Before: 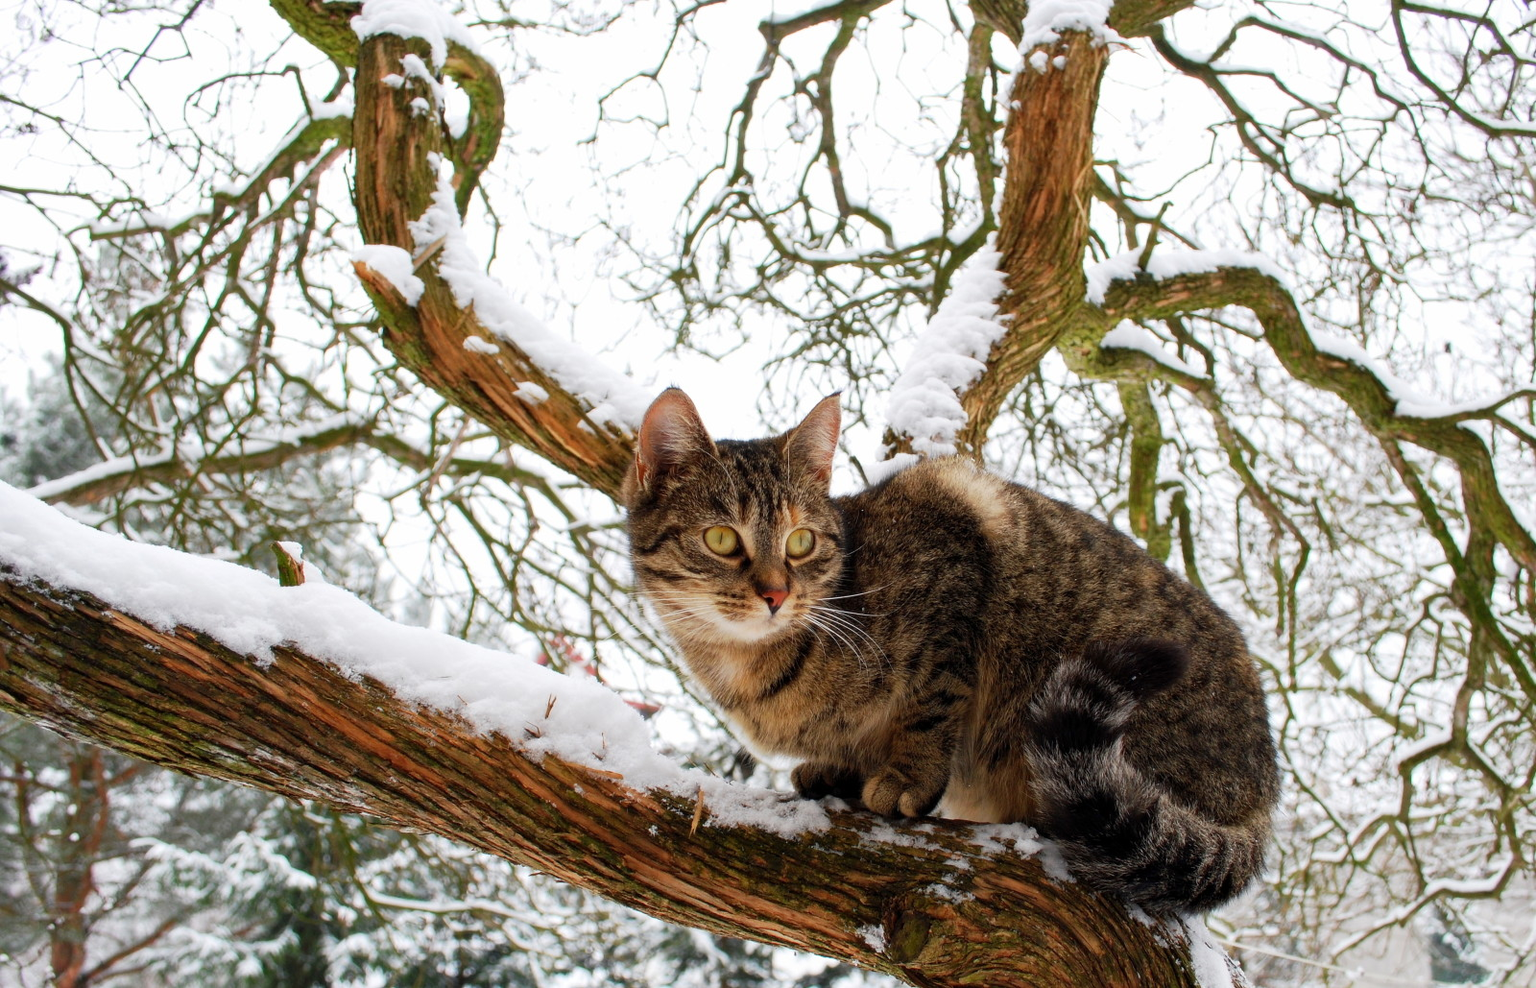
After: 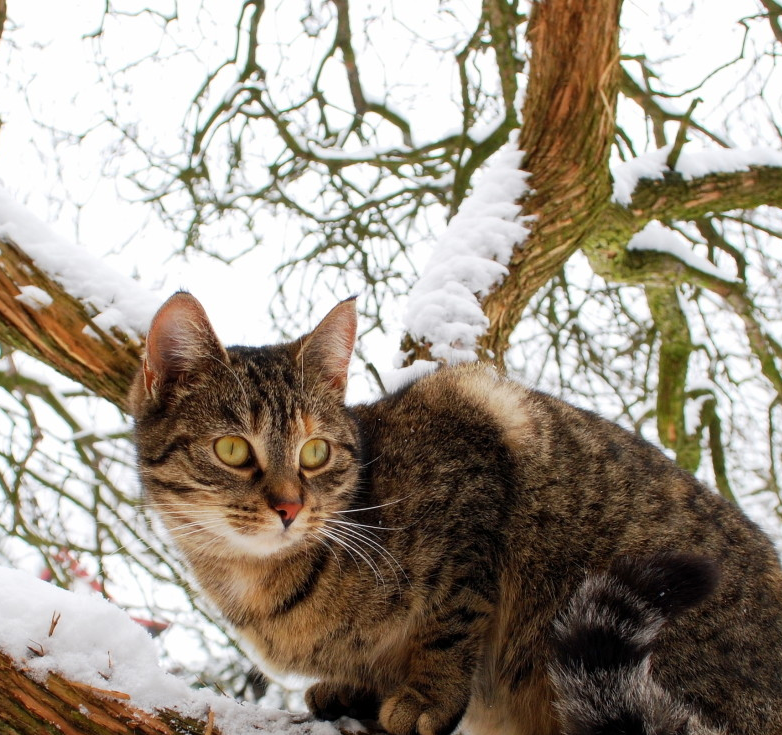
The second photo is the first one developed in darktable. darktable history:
crop: left 32.483%, top 10.981%, right 18.599%, bottom 17.572%
